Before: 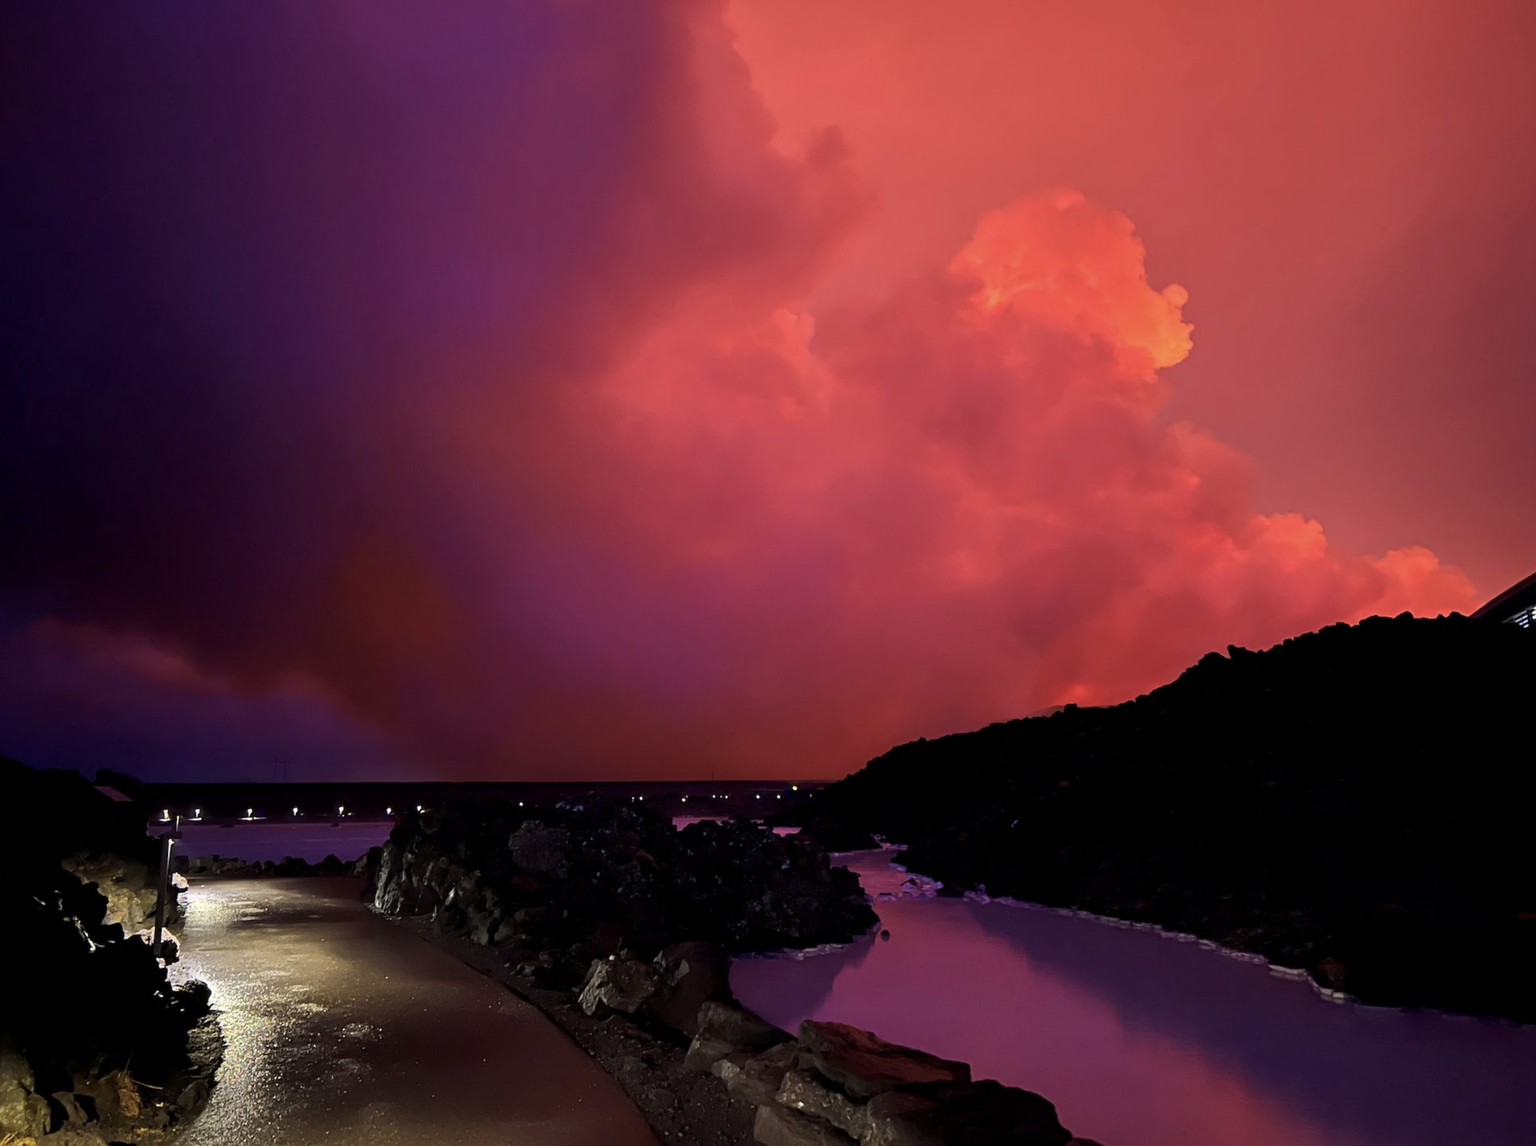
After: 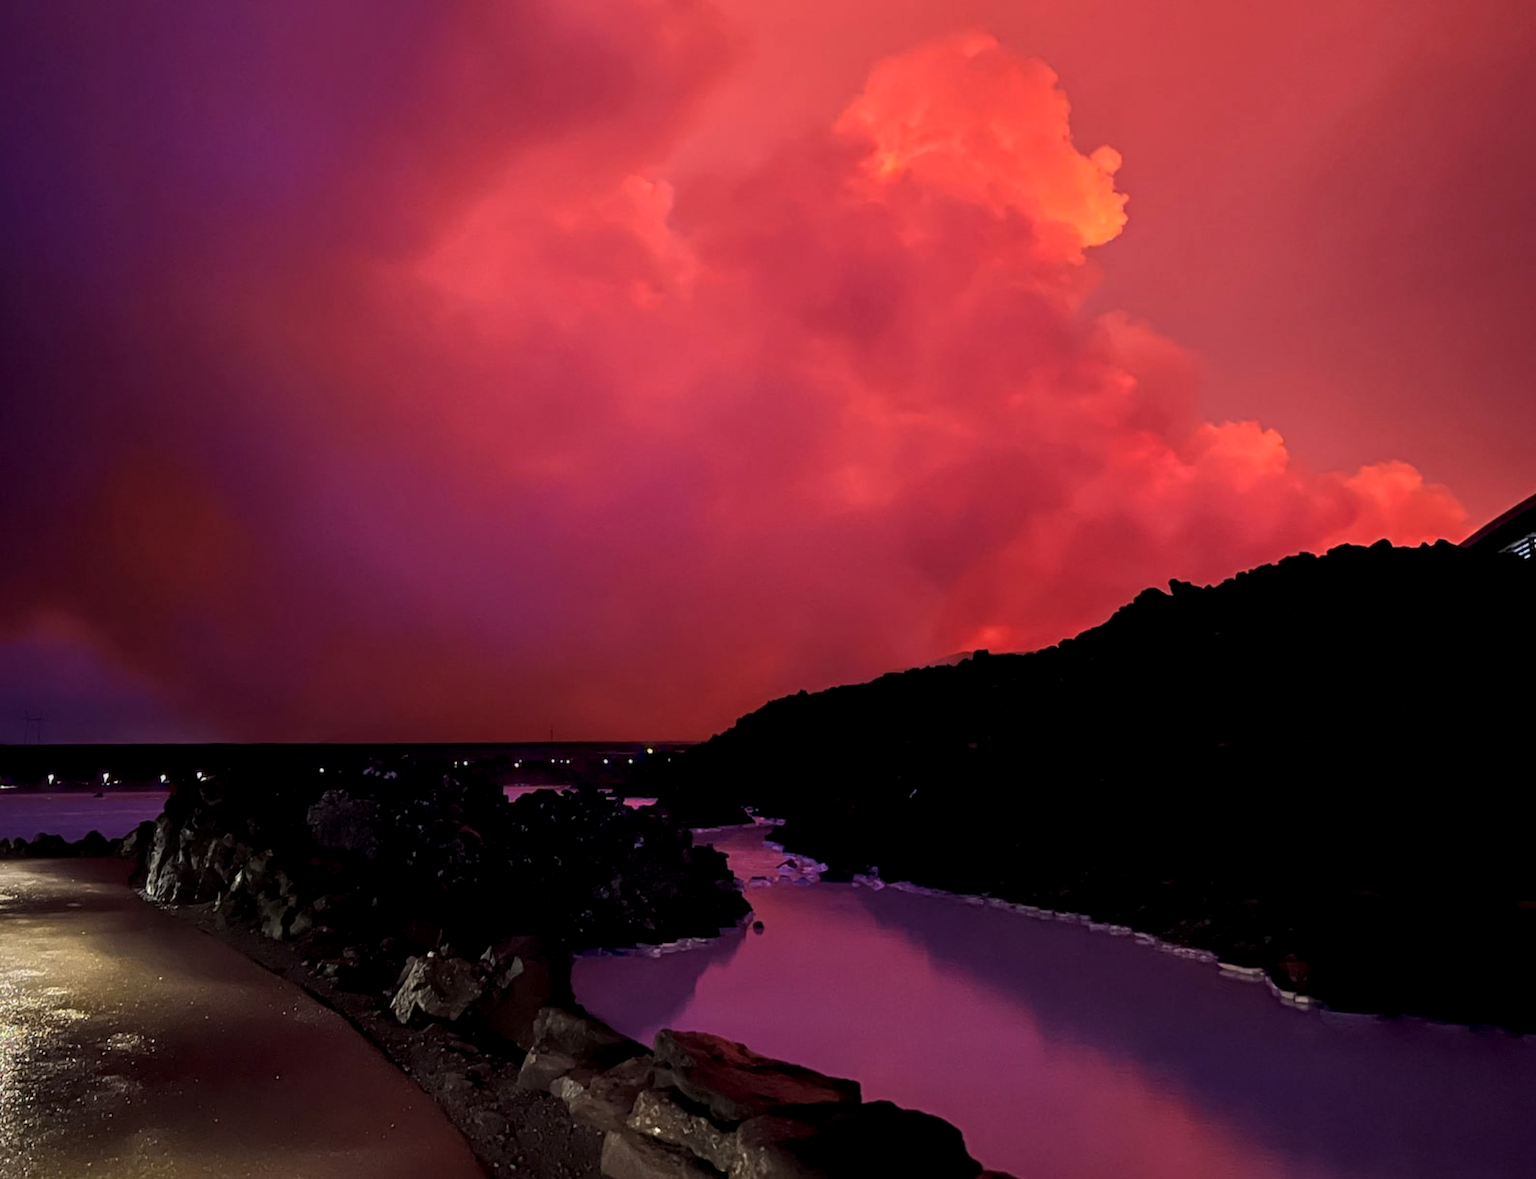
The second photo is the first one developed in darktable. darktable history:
crop: left 16.498%, top 14.195%
local contrast: on, module defaults
